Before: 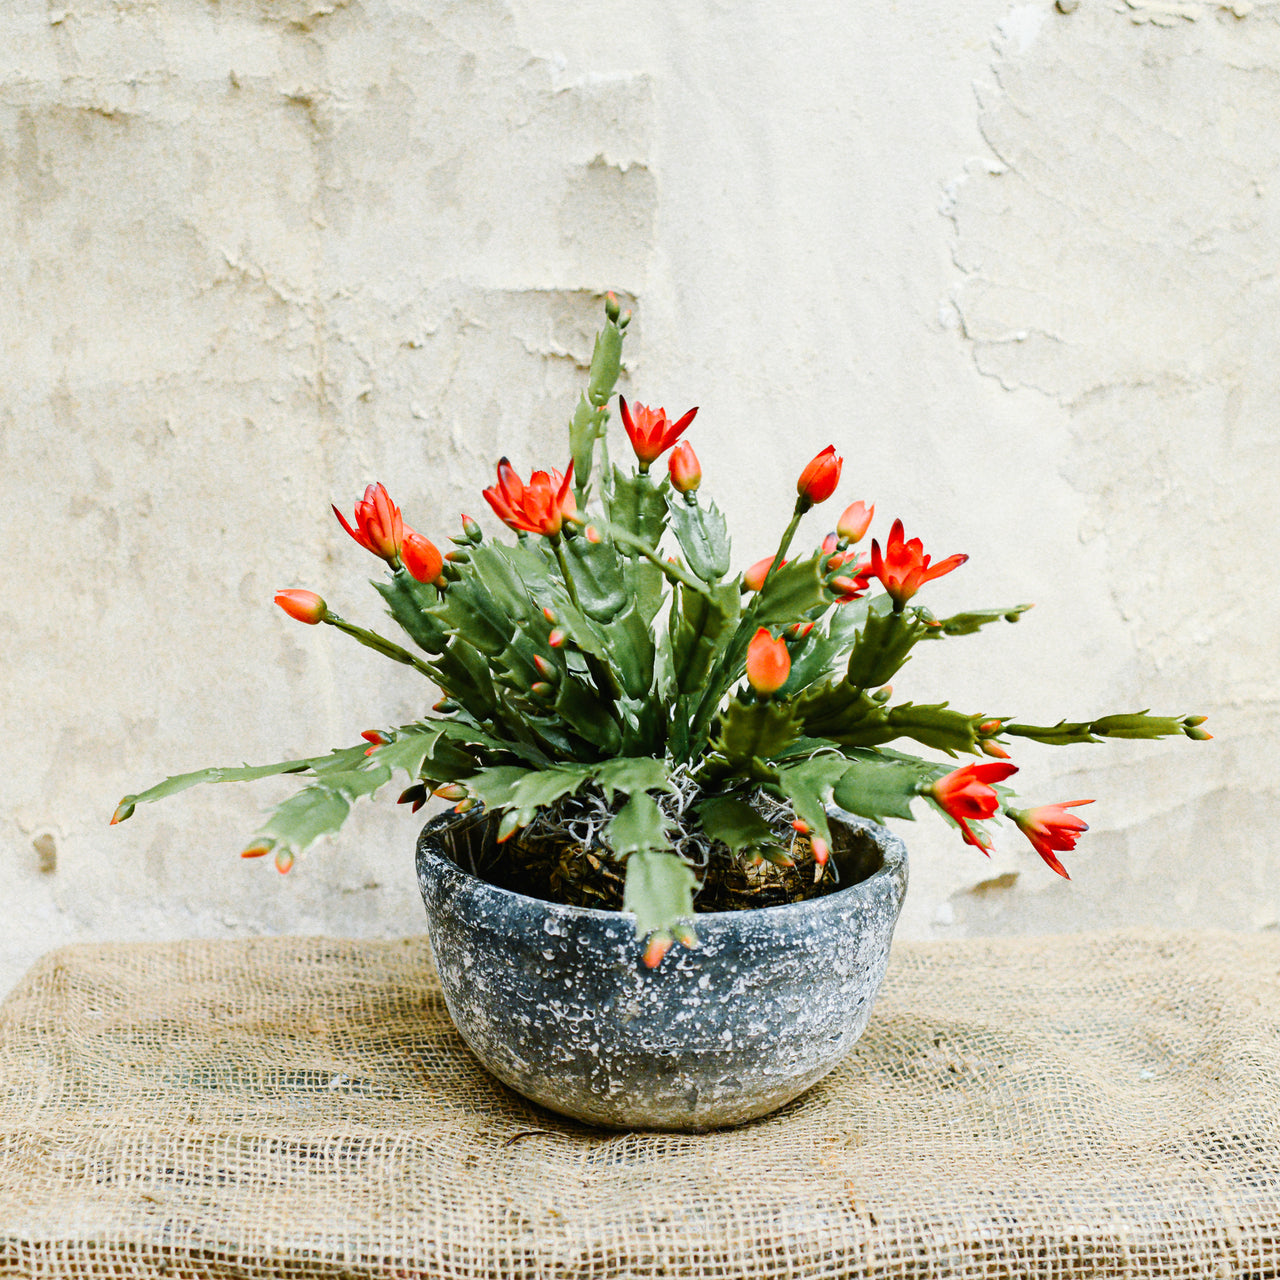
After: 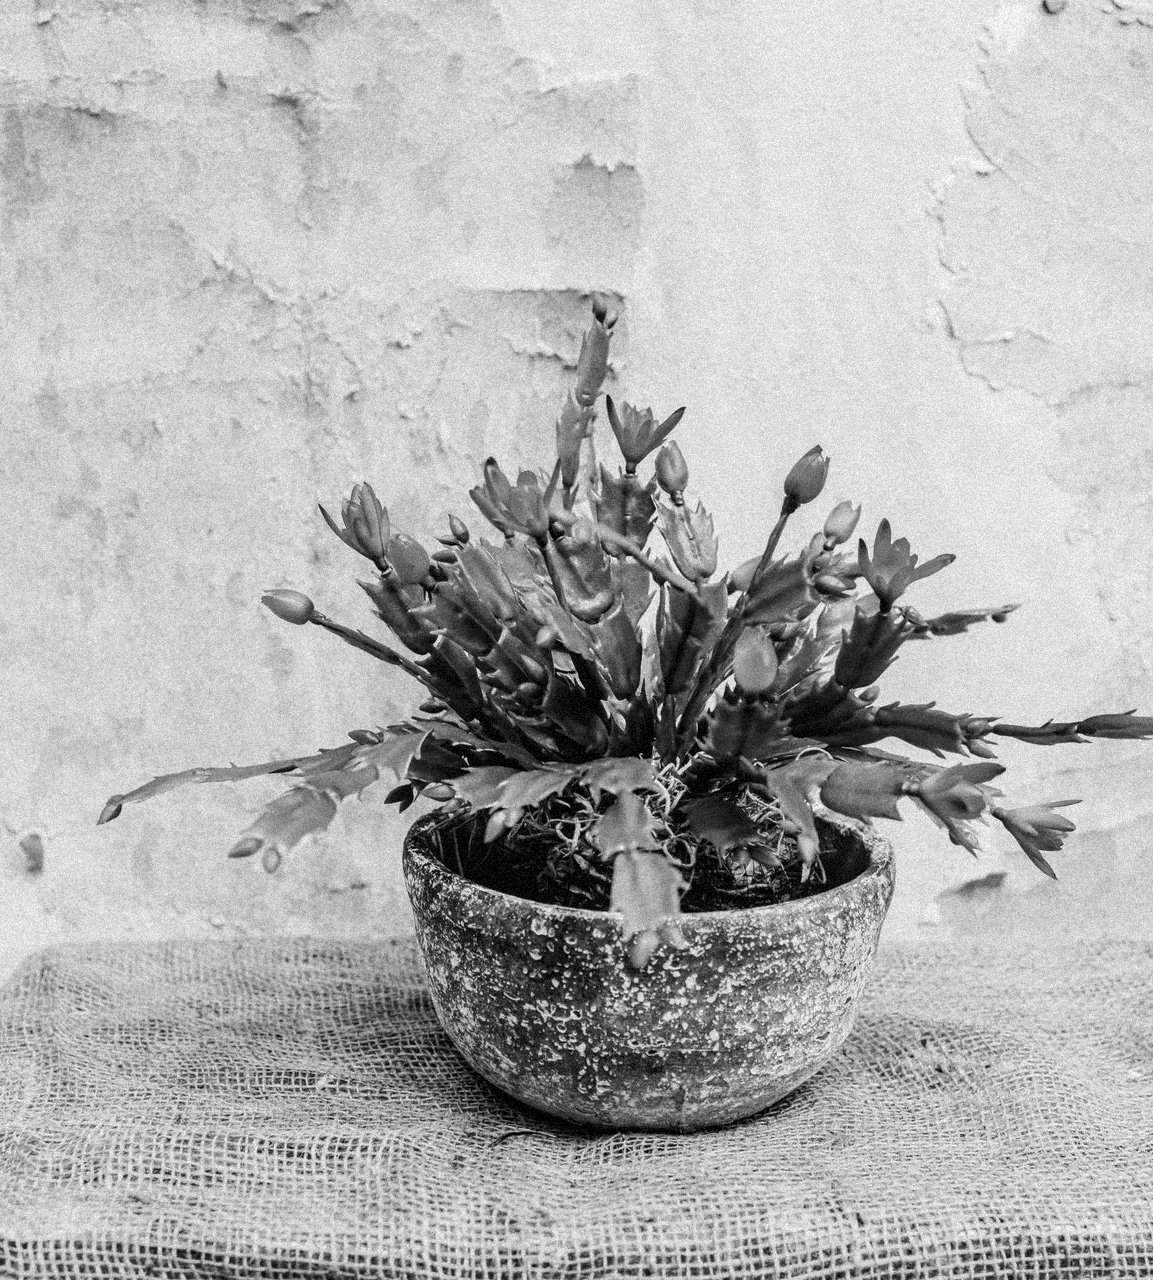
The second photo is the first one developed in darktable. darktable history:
crop and rotate: left 1.088%, right 8.807%
local contrast: on, module defaults
grain: coarseness 9.38 ISO, strength 34.99%, mid-tones bias 0%
color calibration: output gray [0.18, 0.41, 0.41, 0], gray › normalize channels true, illuminant same as pipeline (D50), adaptation XYZ, x 0.346, y 0.359, gamut compression 0
